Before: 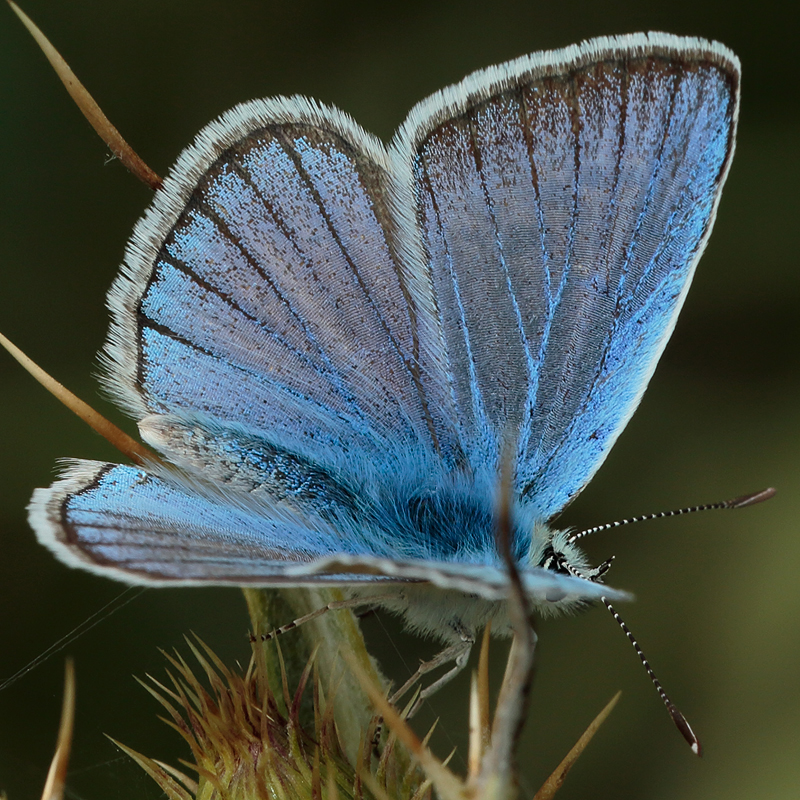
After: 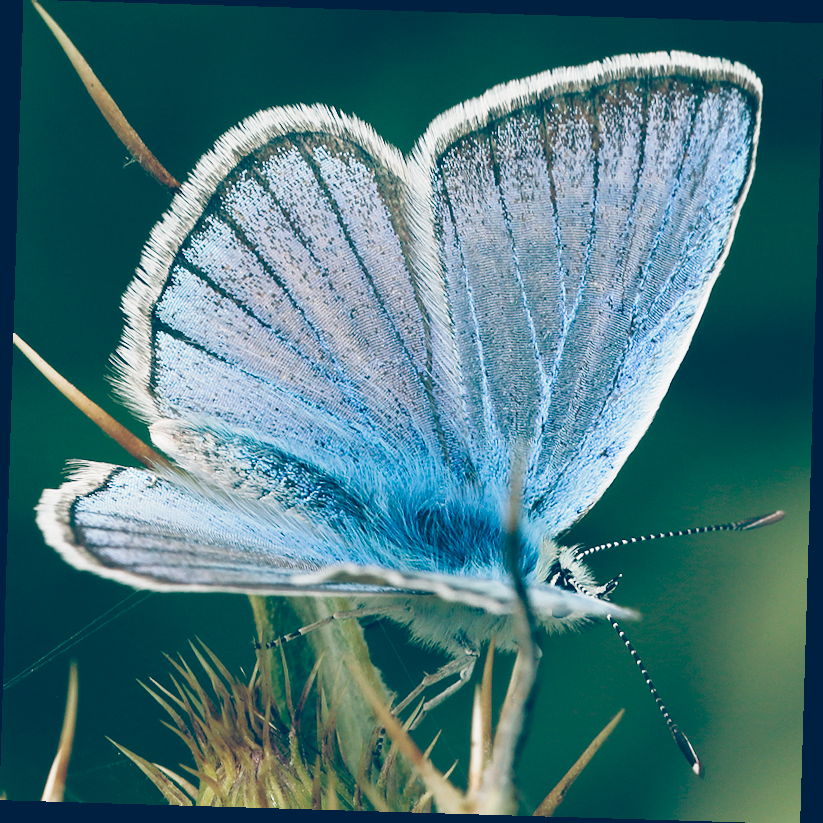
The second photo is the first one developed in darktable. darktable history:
filmic rgb: middle gray luminance 9.23%, black relative exposure -10.55 EV, white relative exposure 3.45 EV, threshold 6 EV, target black luminance 0%, hardness 5.98, latitude 59.69%, contrast 1.087, highlights saturation mix 5%, shadows ↔ highlights balance 29.23%, add noise in highlights 0, preserve chrominance no, color science v3 (2019), use custom middle-gray values true, iterations of high-quality reconstruction 0, contrast in highlights soft, enable highlight reconstruction true
color balance: lift [1.006, 0.985, 1.002, 1.015], gamma [1, 0.953, 1.008, 1.047], gain [1.076, 1.13, 1.004, 0.87]
rotate and perspective: rotation 1.72°, automatic cropping off
white balance: red 1.004, blue 1.024
